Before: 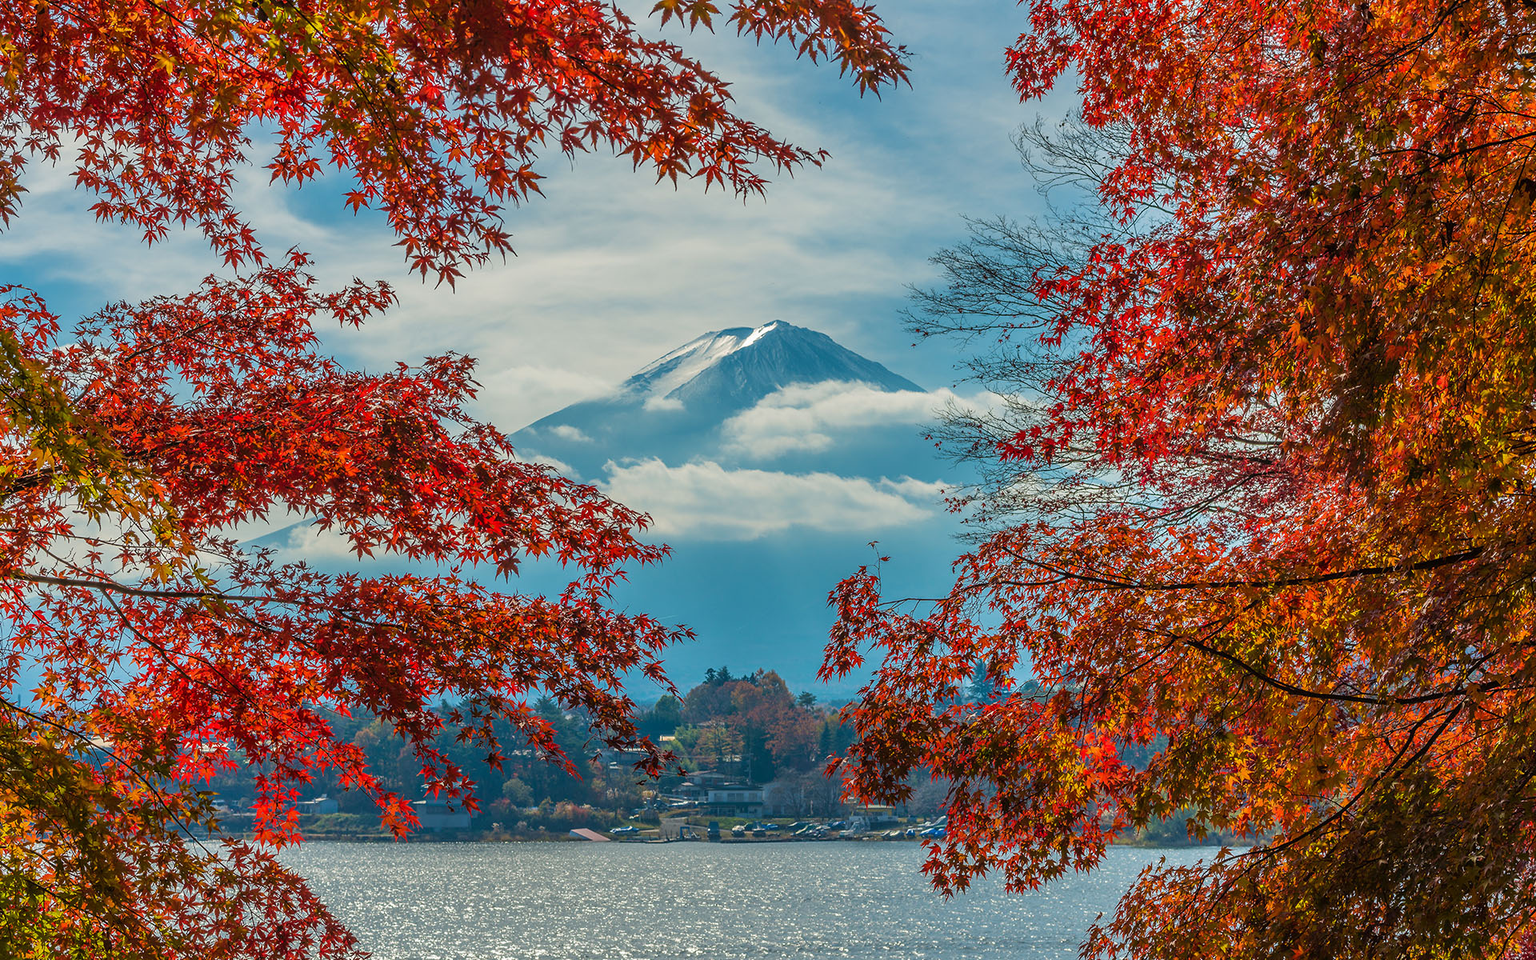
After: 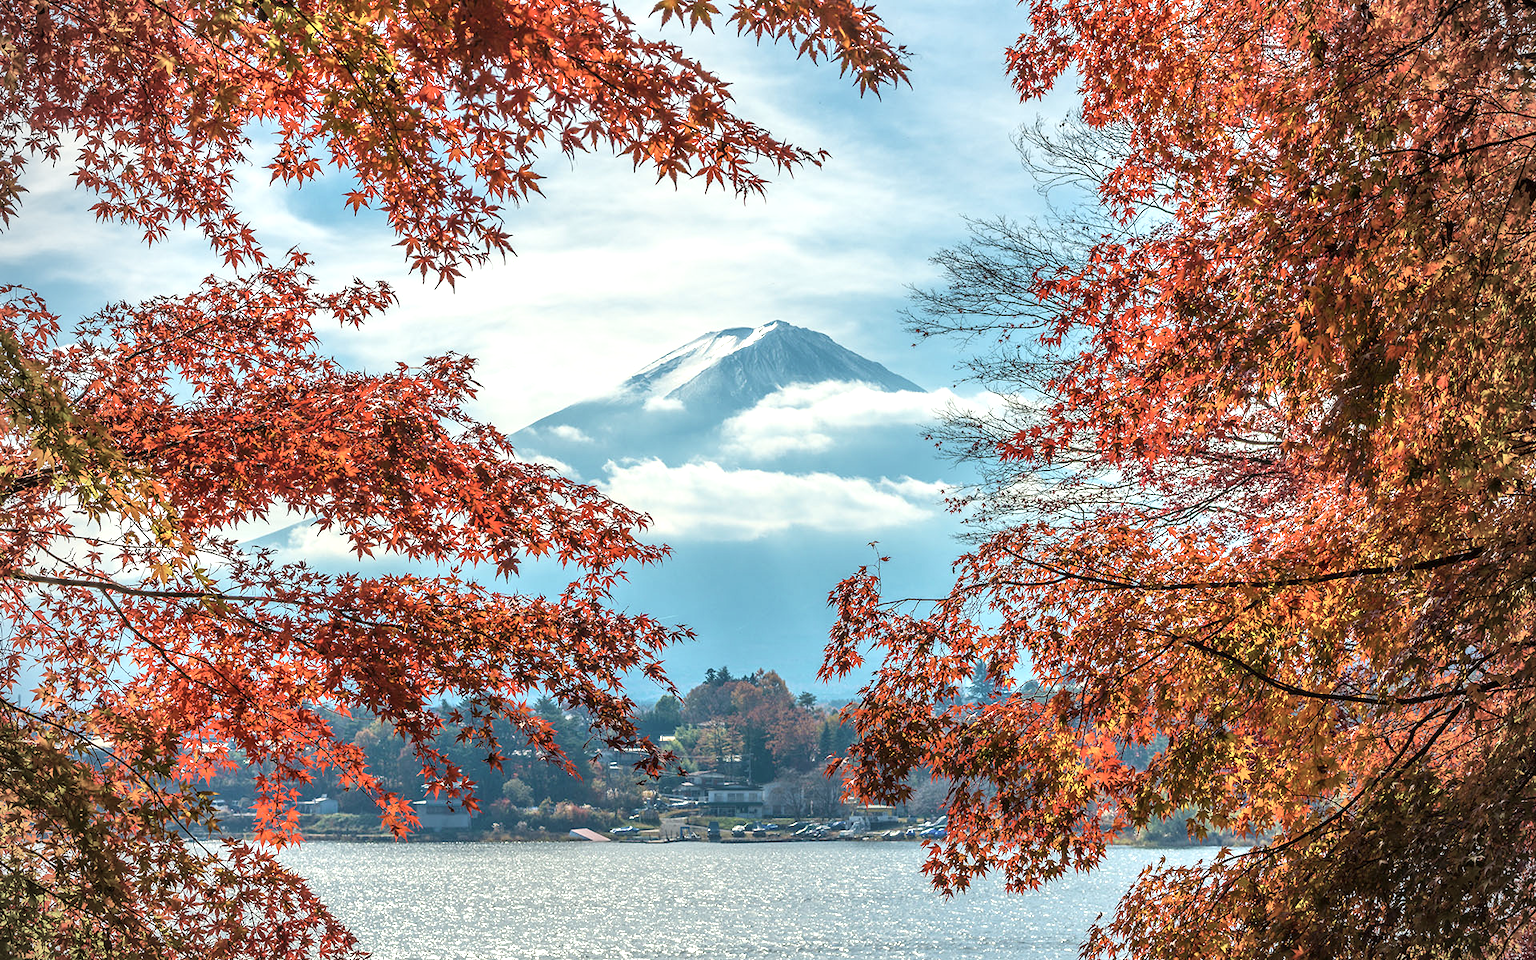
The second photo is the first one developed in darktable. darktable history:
exposure: black level correction 0.001, exposure 0.955 EV, compensate exposure bias true, compensate highlight preservation false
contrast brightness saturation: contrast 0.1, saturation -0.3
vignetting: fall-off start 79.88%
white balance: emerald 1
